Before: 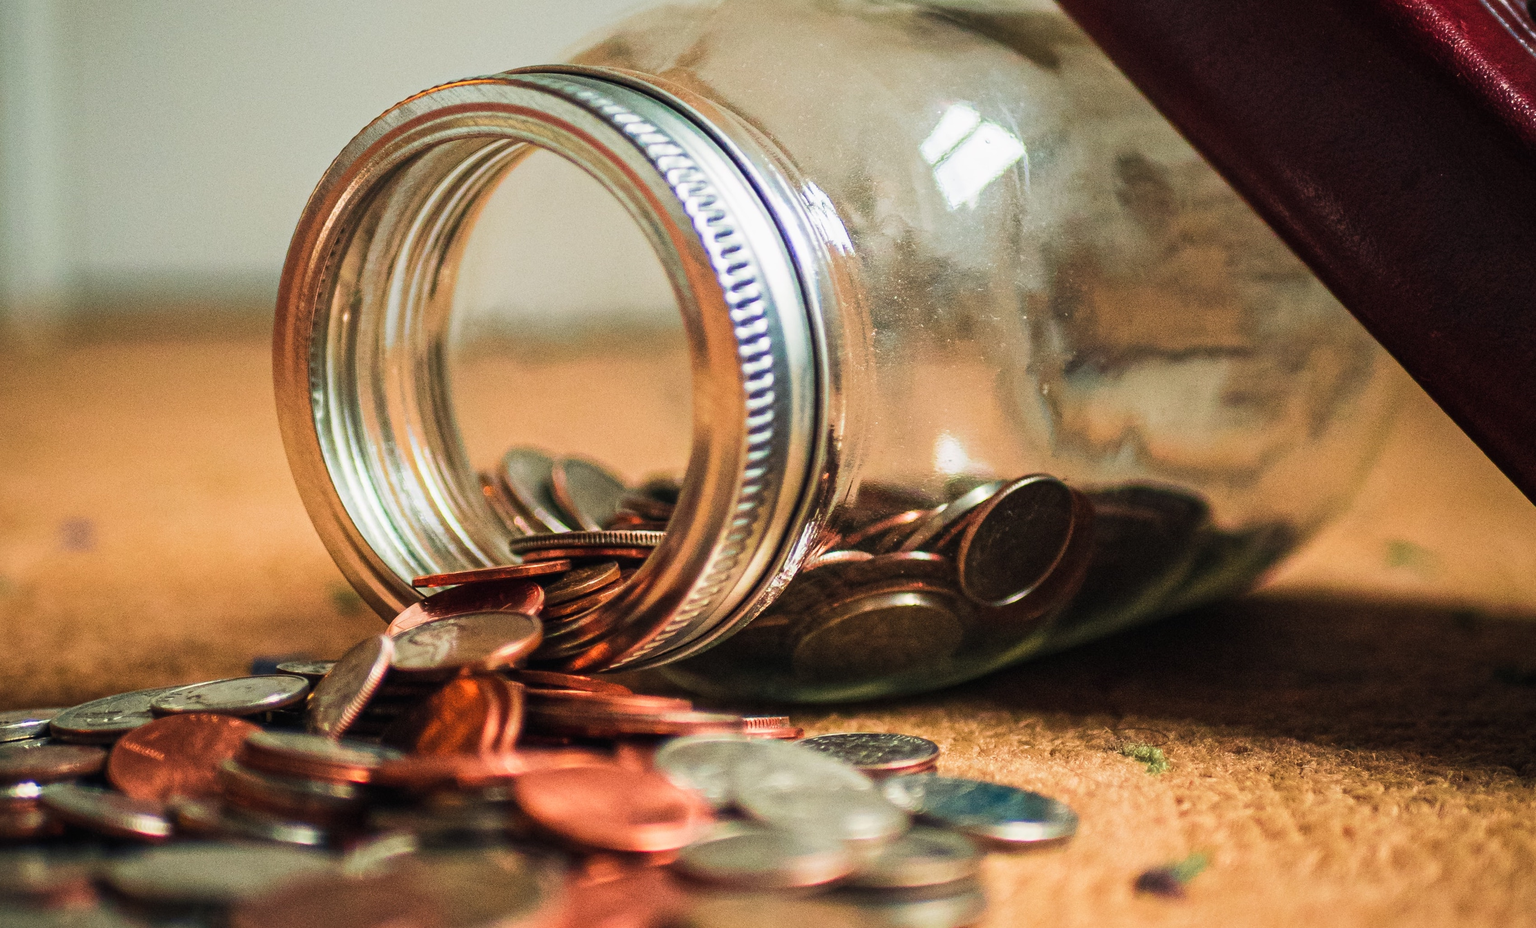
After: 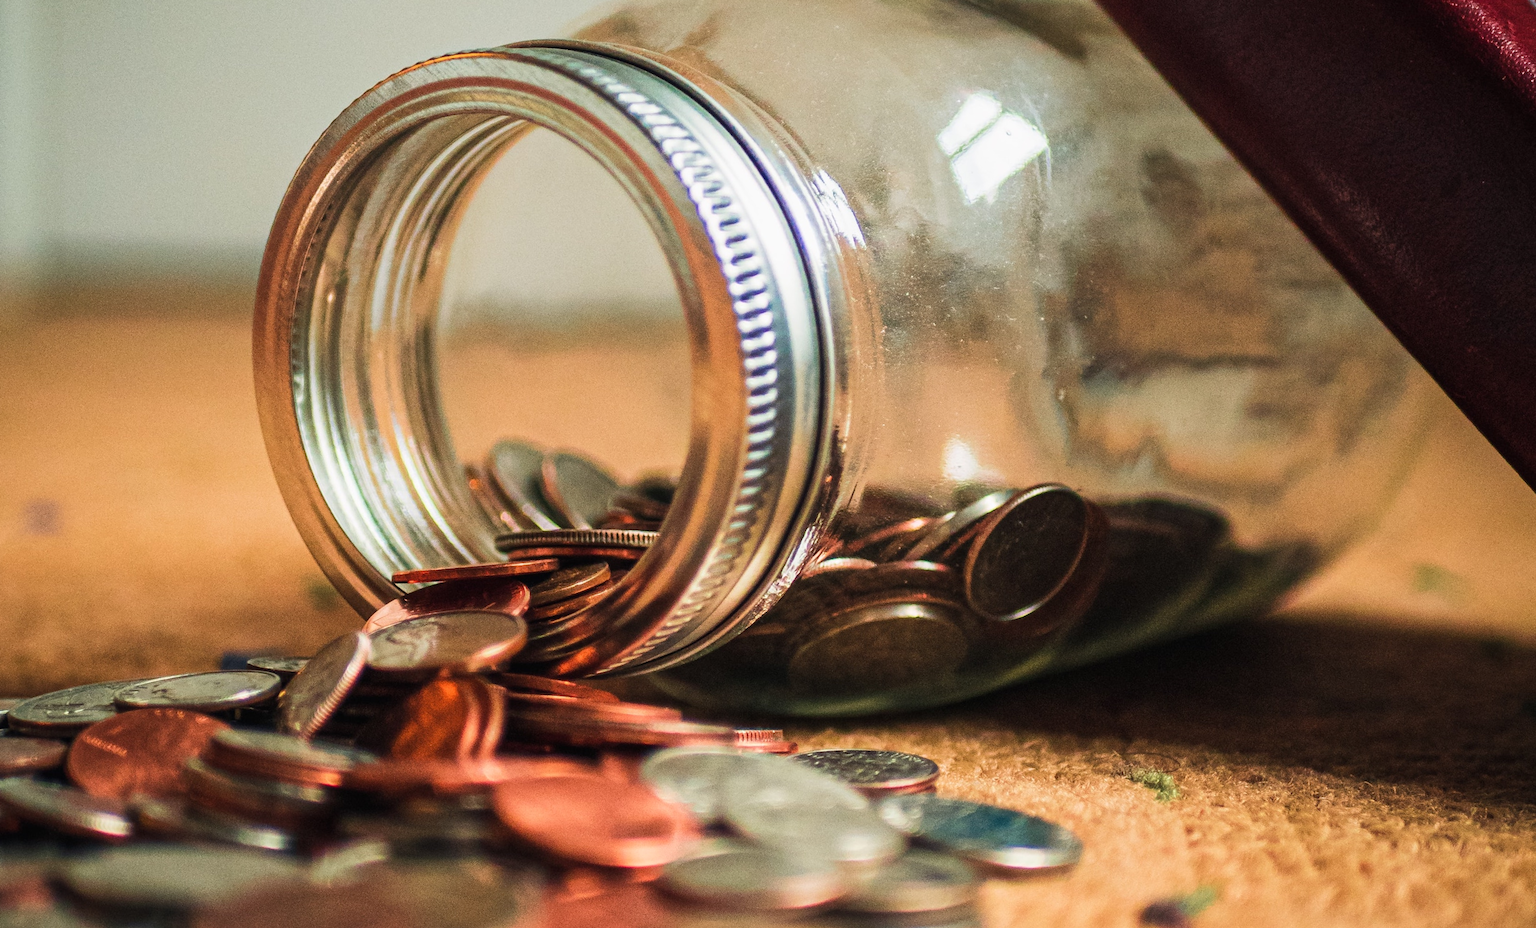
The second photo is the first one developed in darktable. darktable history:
tone equalizer: on, module defaults
crop and rotate: angle -1.69°
